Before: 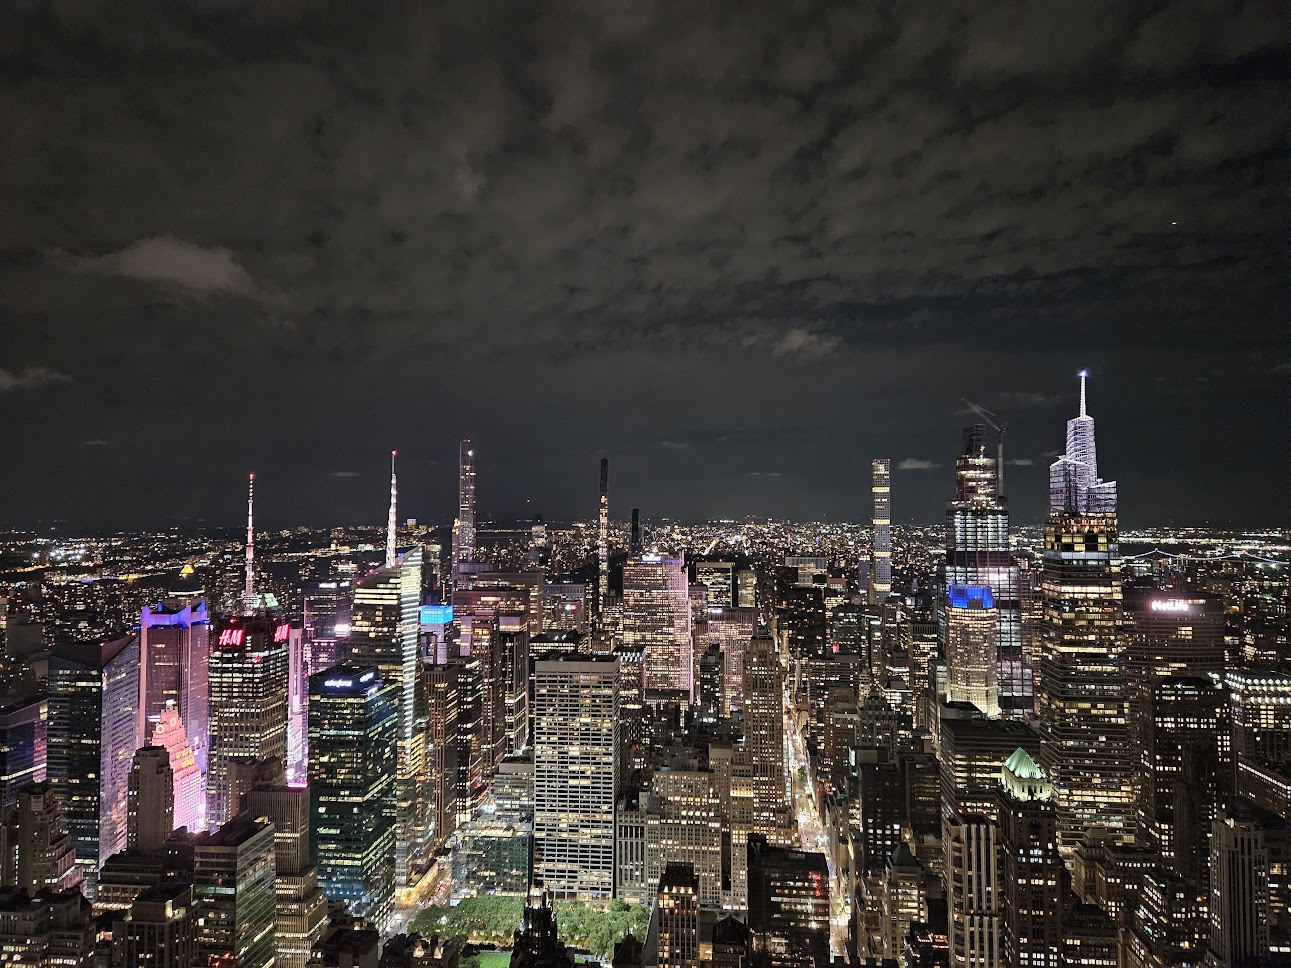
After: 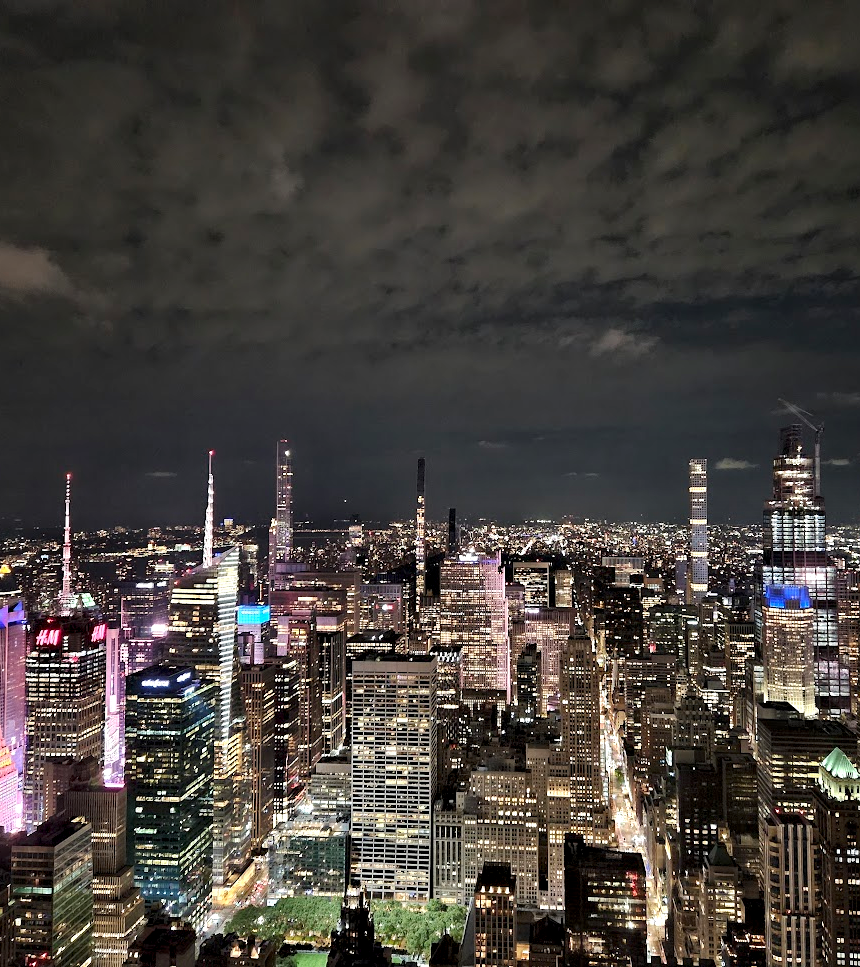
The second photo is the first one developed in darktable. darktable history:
crop and rotate: left 14.292%, right 19.041%
contrast equalizer: y [[0.536, 0.565, 0.581, 0.516, 0.52, 0.491], [0.5 ×6], [0.5 ×6], [0 ×6], [0 ×6]]
base curve: curves: ch0 [(0, 0) (0.283, 0.295) (1, 1)], preserve colors none
